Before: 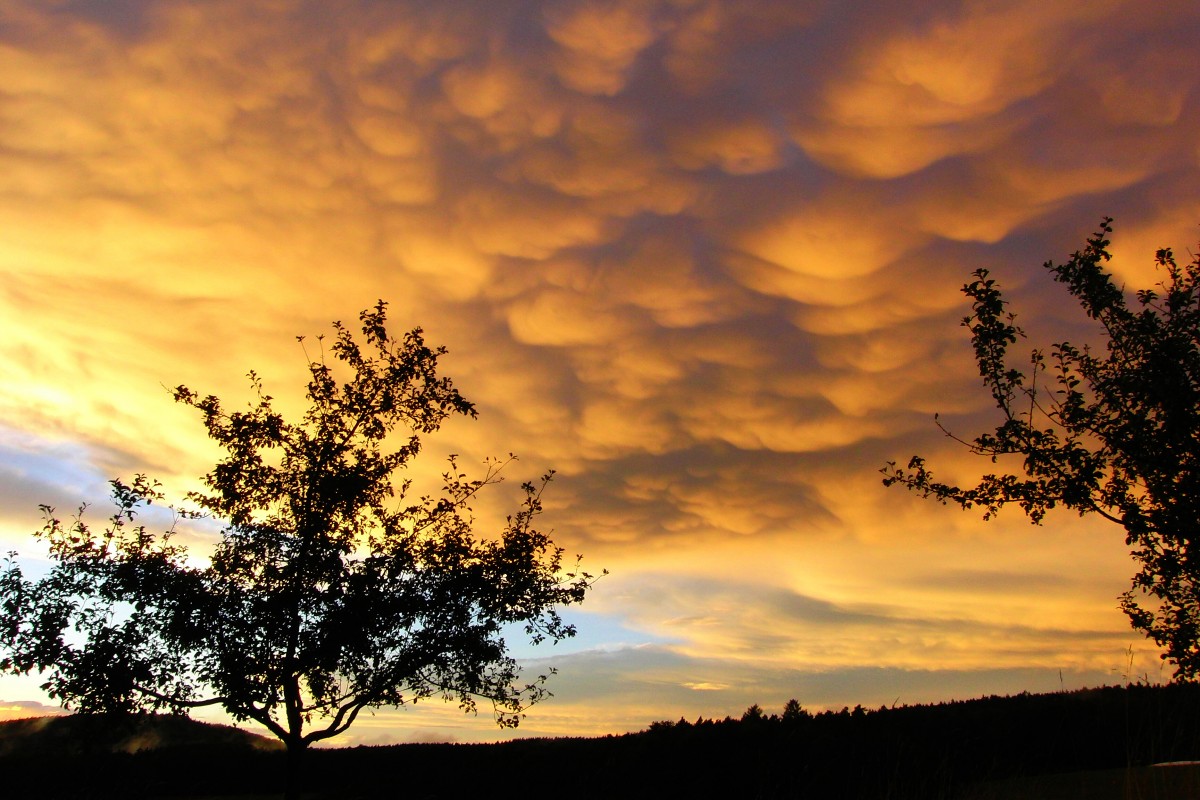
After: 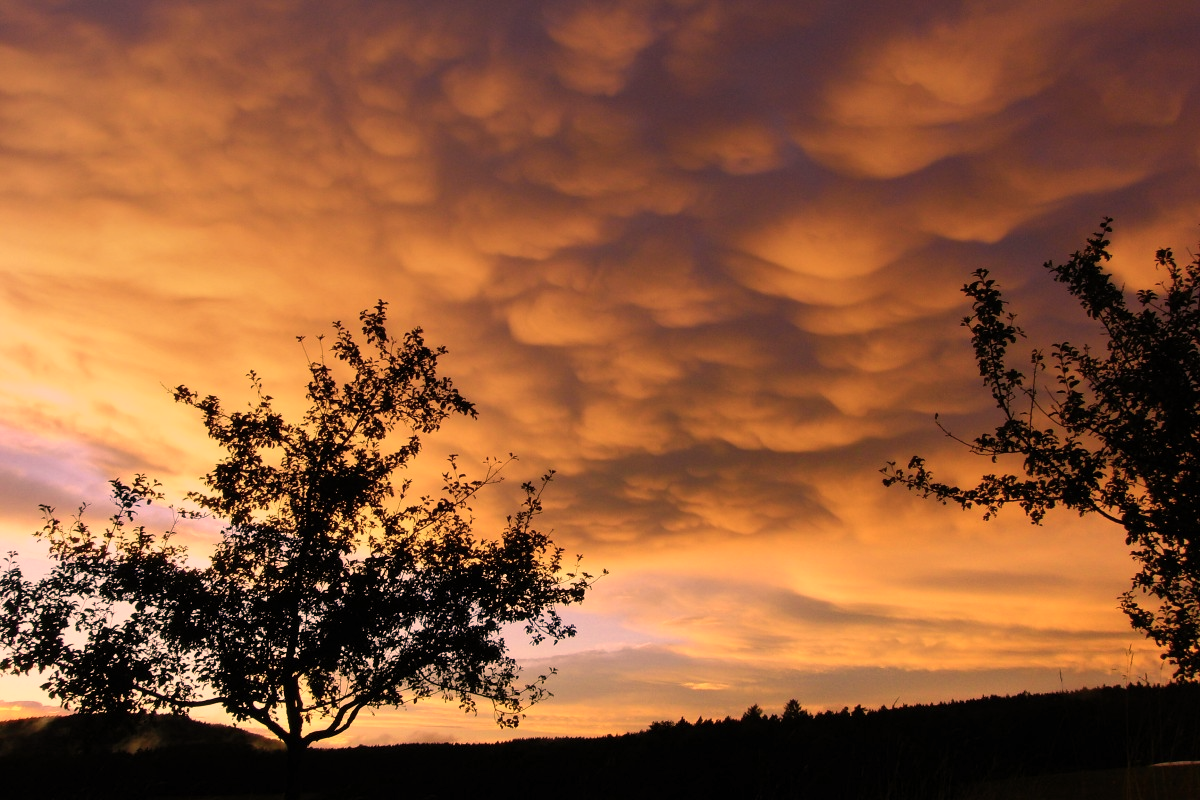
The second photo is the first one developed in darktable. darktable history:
graduated density: hue 238.83°, saturation 50%
color correction: highlights a* 40, highlights b* 40, saturation 0.69
